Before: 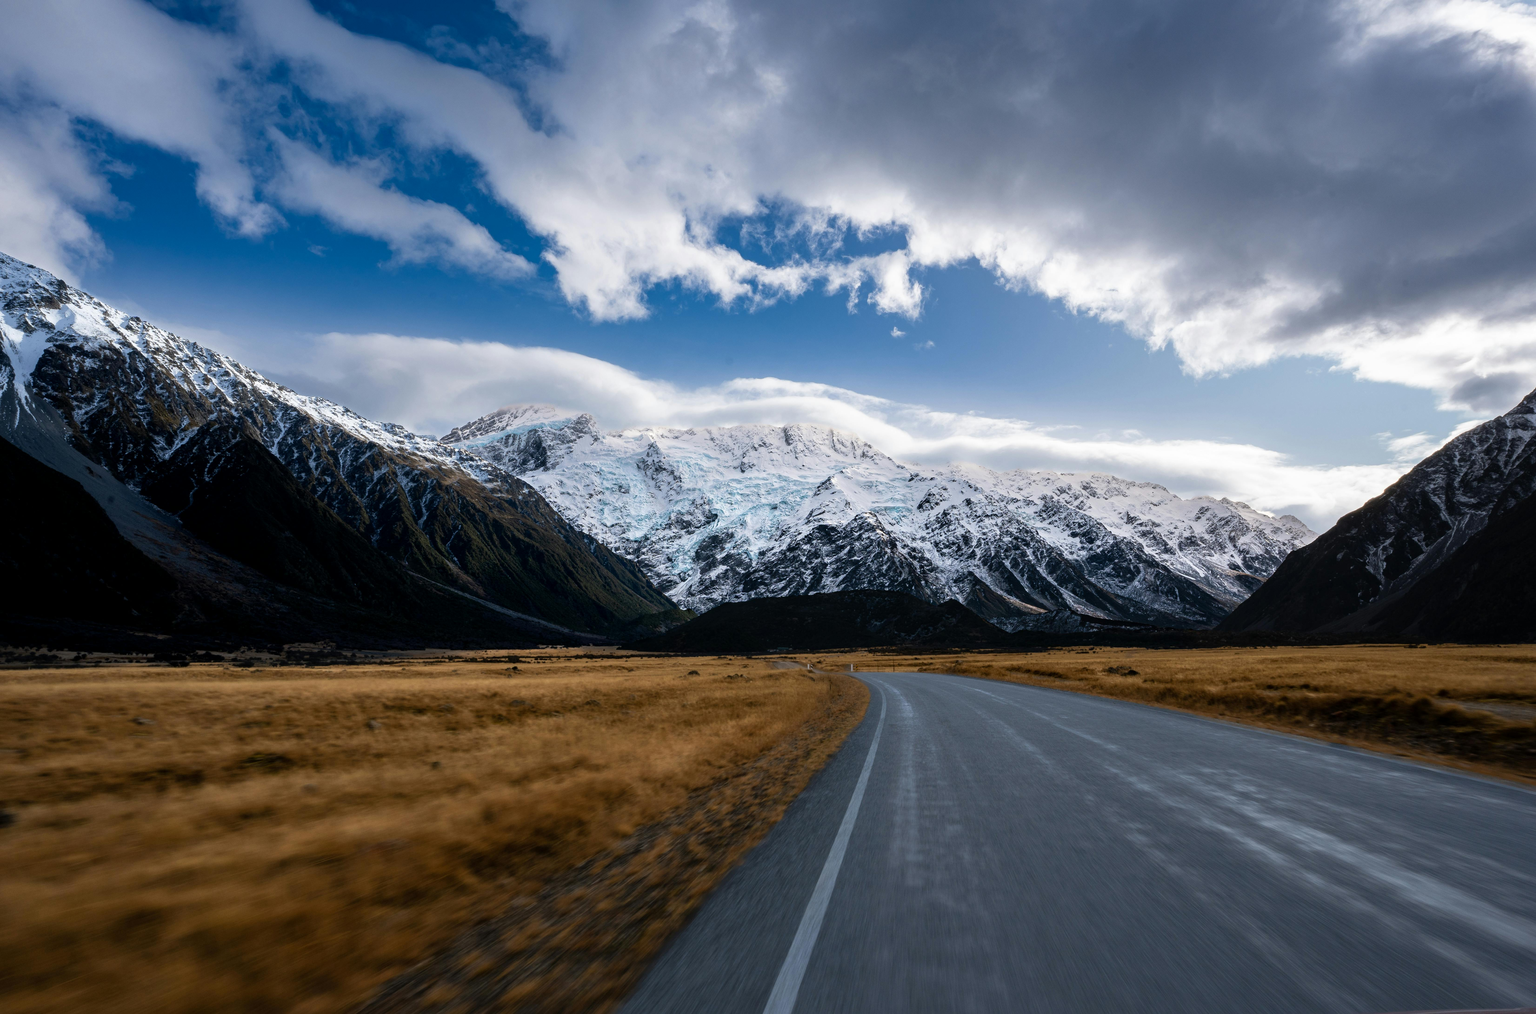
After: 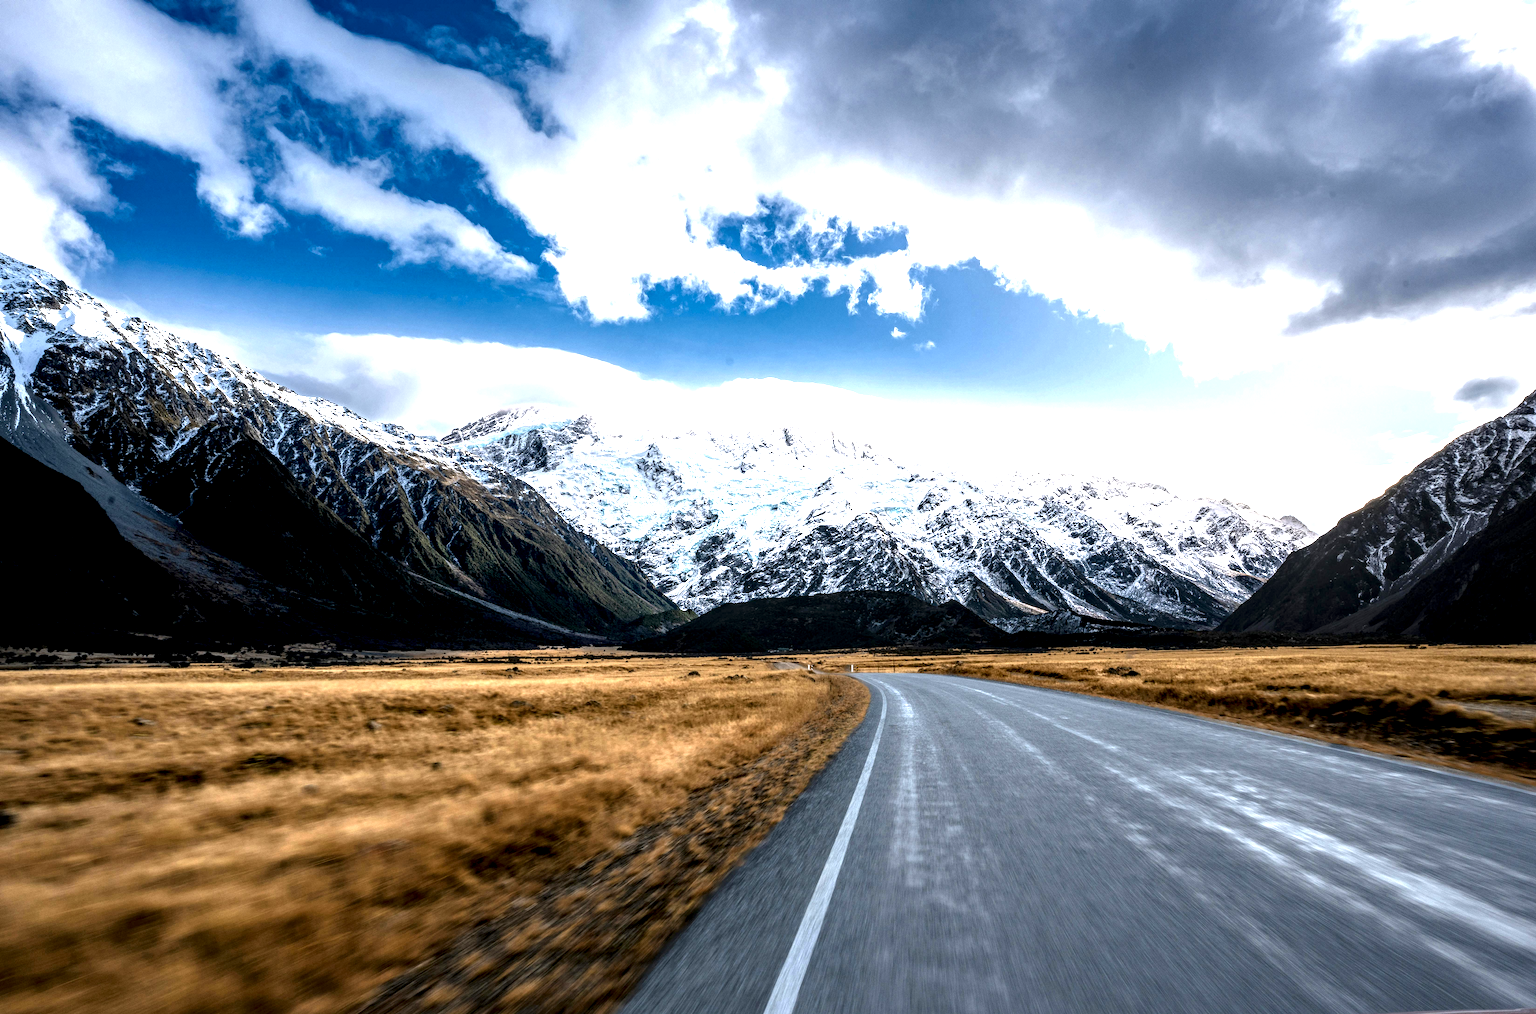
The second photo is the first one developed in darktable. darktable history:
local contrast: highlights 19%, detail 186%
exposure: black level correction 0, exposure 1.2 EV, compensate exposure bias true, compensate highlight preservation false
